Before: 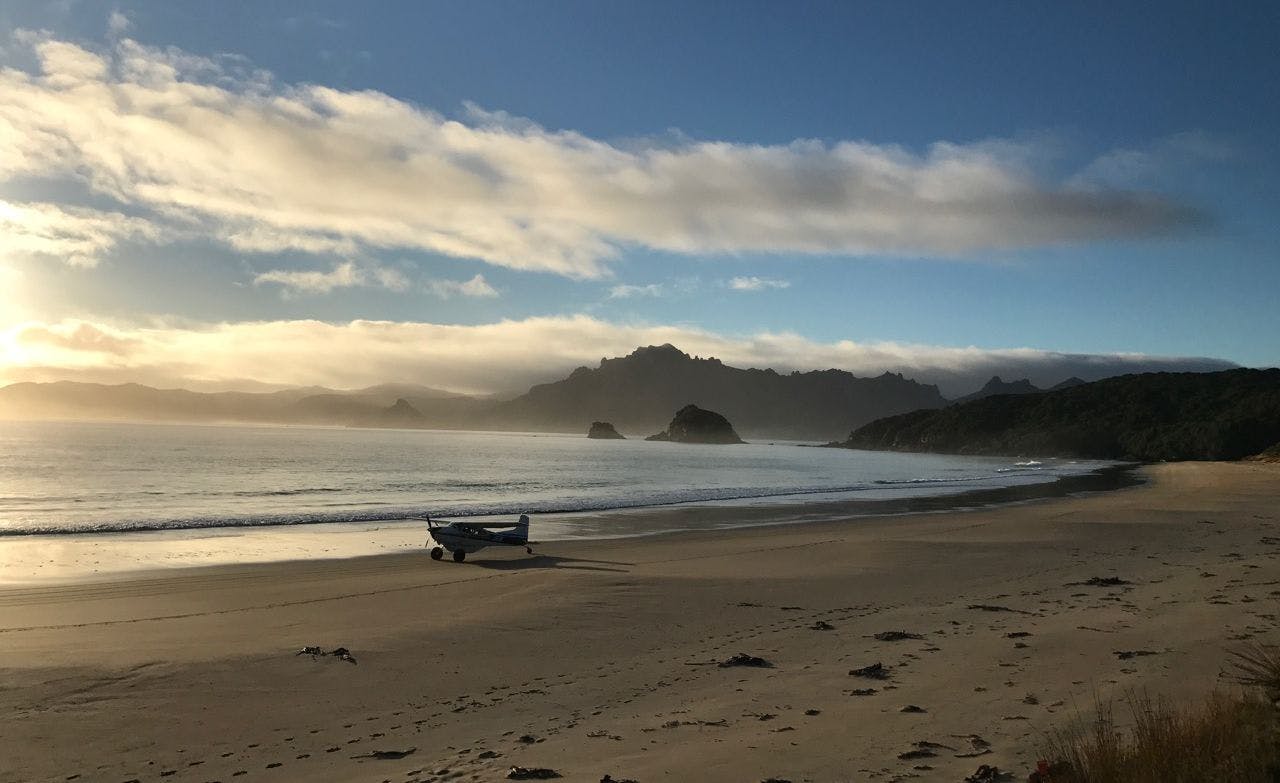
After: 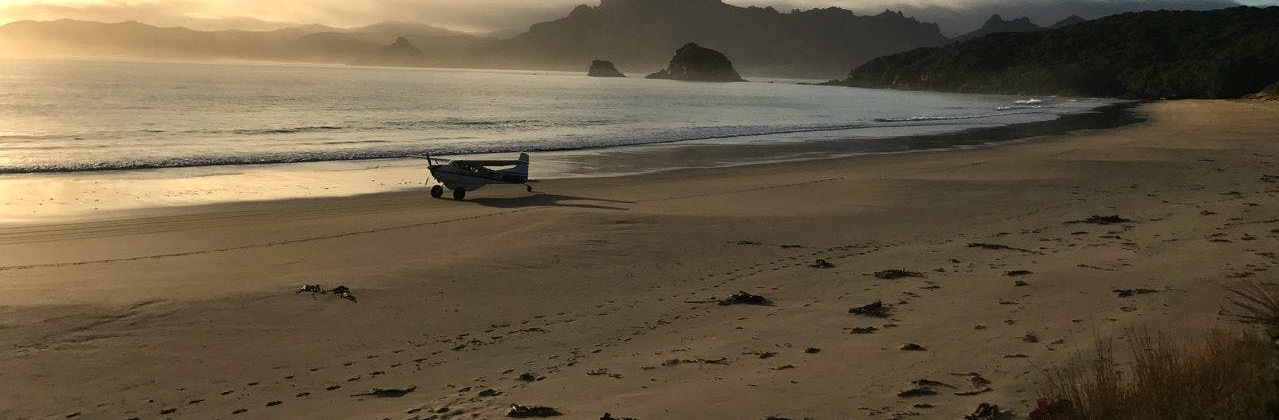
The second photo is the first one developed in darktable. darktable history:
white balance: red 1.045, blue 0.932
crop and rotate: top 46.237%
